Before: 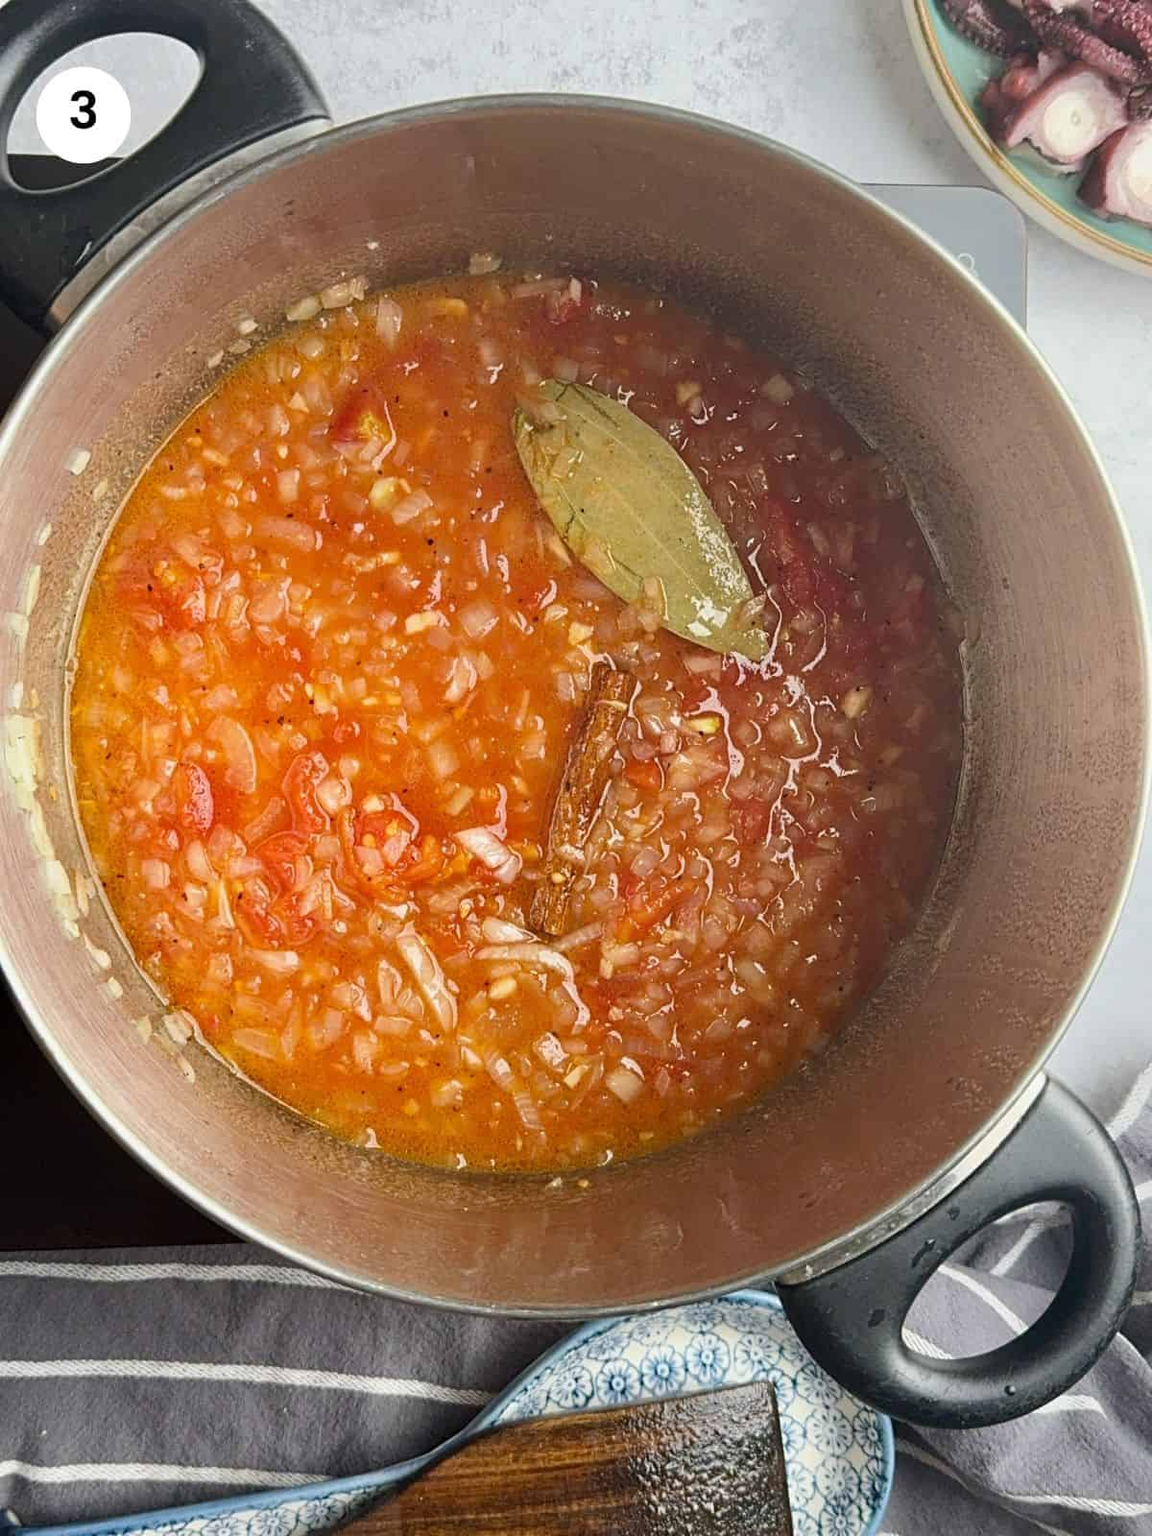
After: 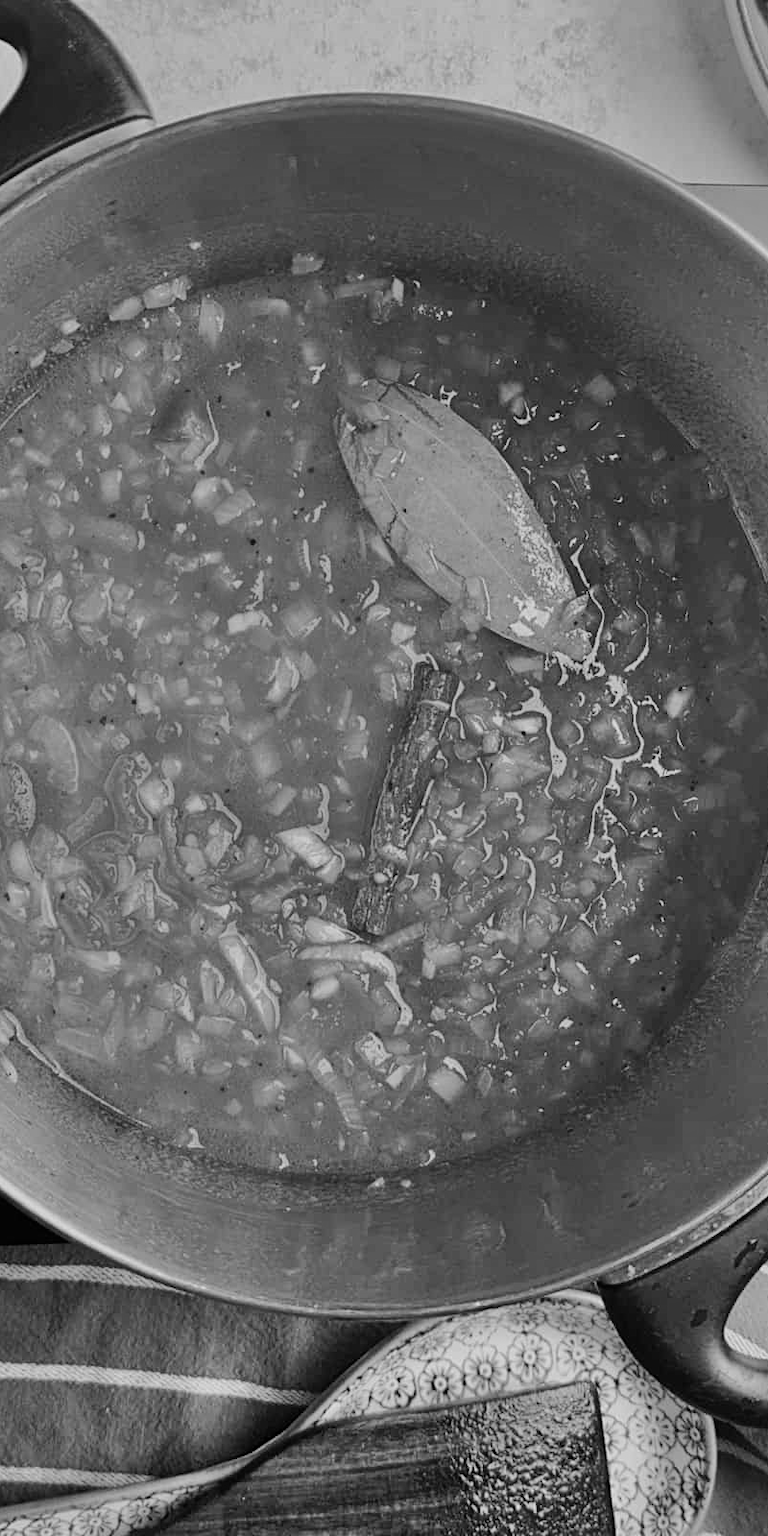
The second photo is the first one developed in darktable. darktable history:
color balance: contrast 10%
monochrome: a -35.87, b 49.73, size 1.7
crop and rotate: left 15.446%, right 17.836%
exposure: exposure -1 EV, compensate highlight preservation false
shadows and highlights: radius 110.86, shadows 51.09, white point adjustment 9.16, highlights -4.17, highlights color adjustment 32.2%, soften with gaussian
